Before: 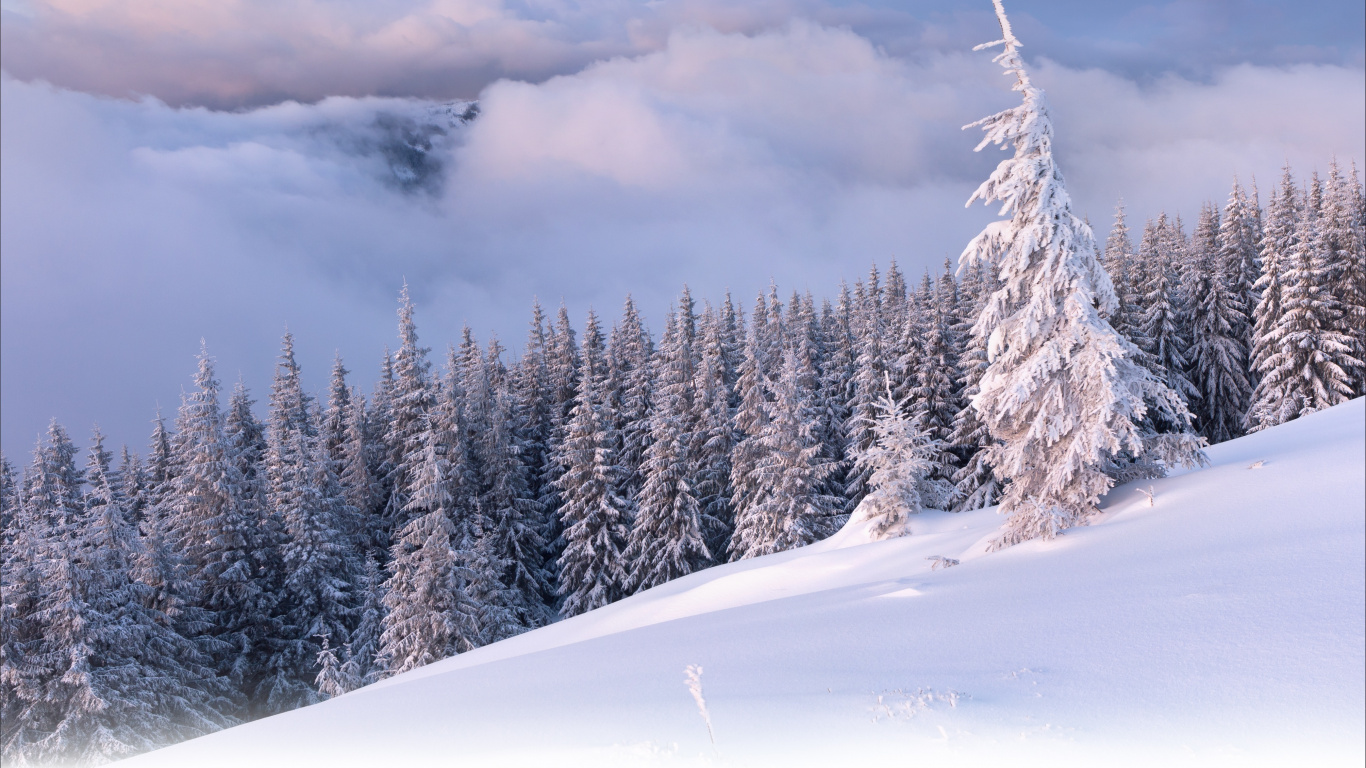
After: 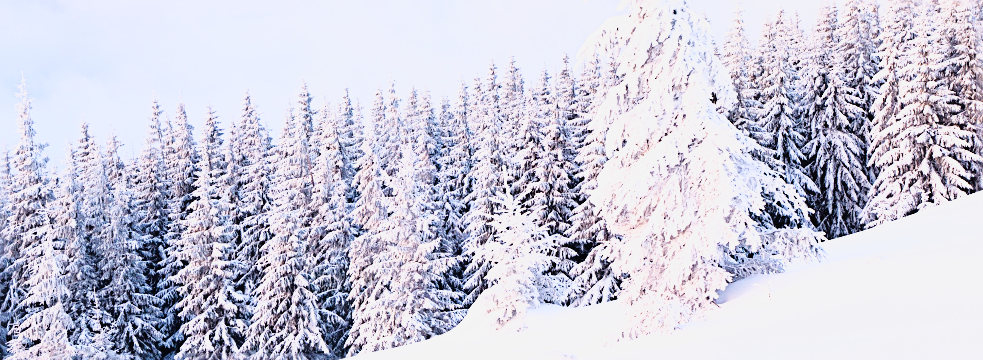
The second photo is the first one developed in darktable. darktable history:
crop and rotate: left 28.03%, top 26.724%, bottom 26.369%
filmic rgb: black relative exposure -7.65 EV, white relative exposure 4.56 EV, hardness 3.61, contrast 1.055, add noise in highlights 0, preserve chrominance no, color science v3 (2019), use custom middle-gray values true, contrast in highlights soft
exposure: black level correction 0, exposure 1.404 EV, compensate highlight preservation false
sharpen: radius 2.541, amount 0.65
tone curve: curves: ch0 [(0, 0.015) (0.091, 0.055) (0.184, 0.159) (0.304, 0.382) (0.492, 0.579) (0.628, 0.755) (0.832, 0.932) (0.984, 0.963)]; ch1 [(0, 0) (0.34, 0.235) (0.493, 0.5) (0.554, 0.56) (0.764, 0.815) (1, 1)]; ch2 [(0, 0) (0.44, 0.458) (0.476, 0.477) (0.542, 0.586) (0.674, 0.724) (1, 1)], color space Lab, linked channels, preserve colors none
